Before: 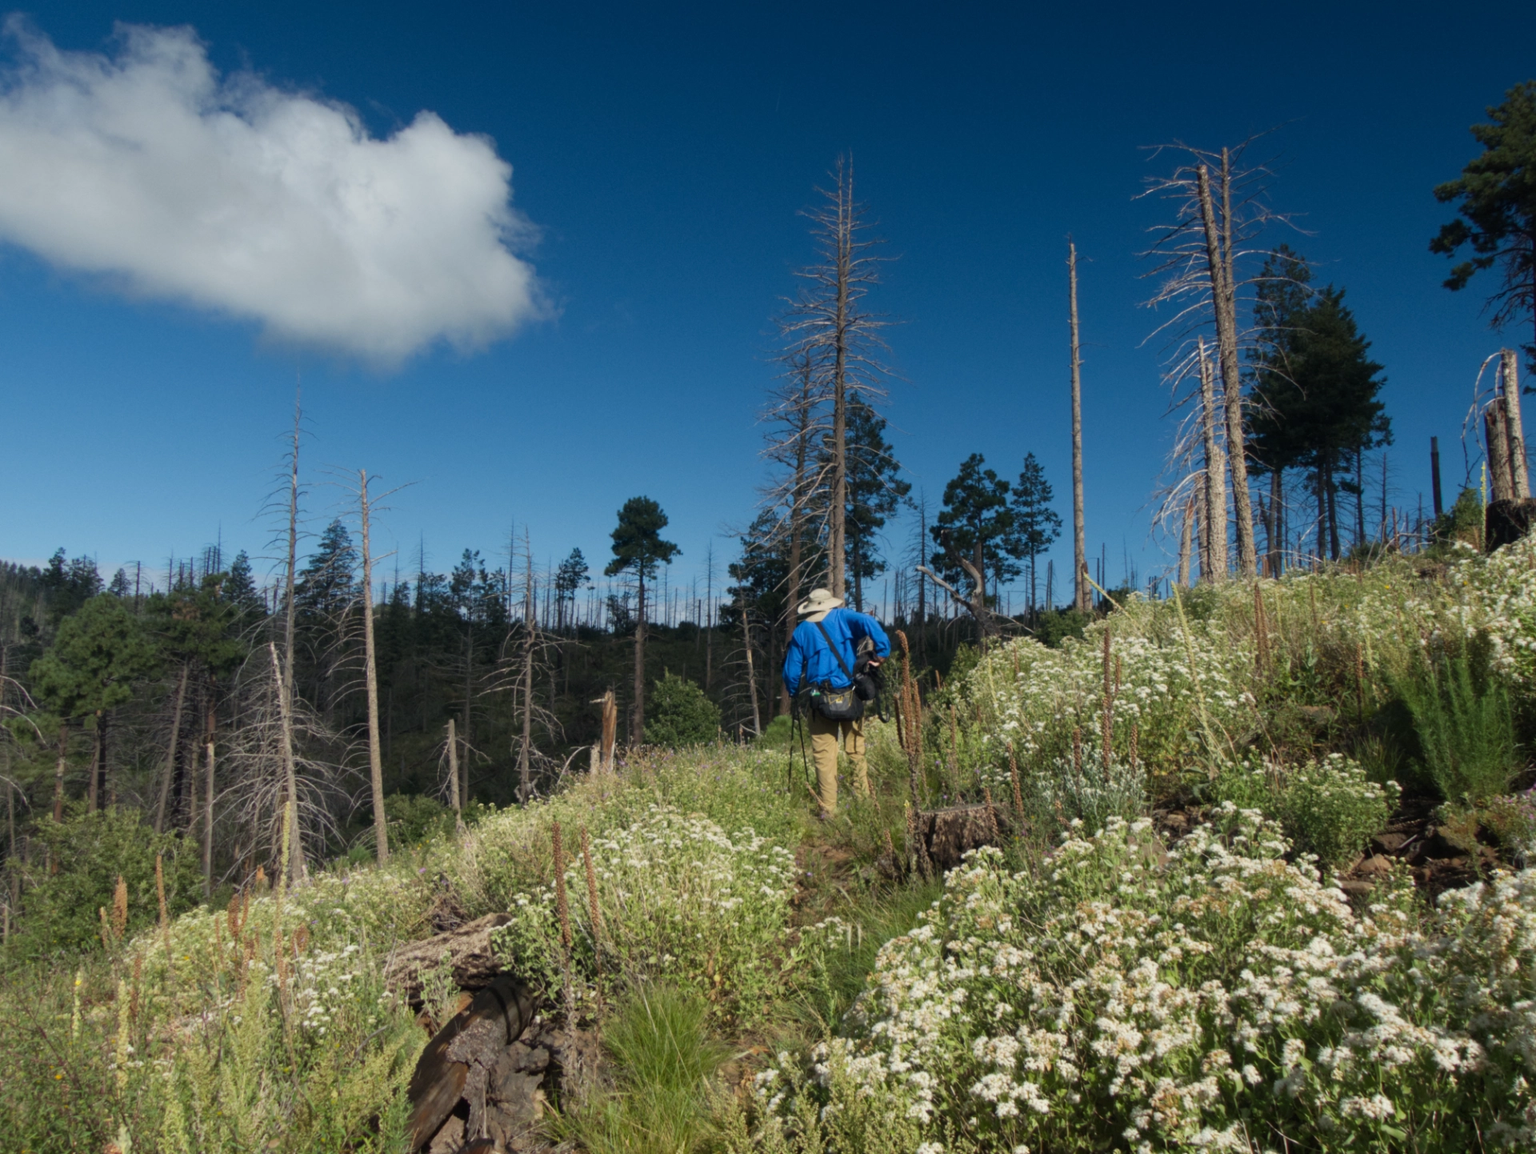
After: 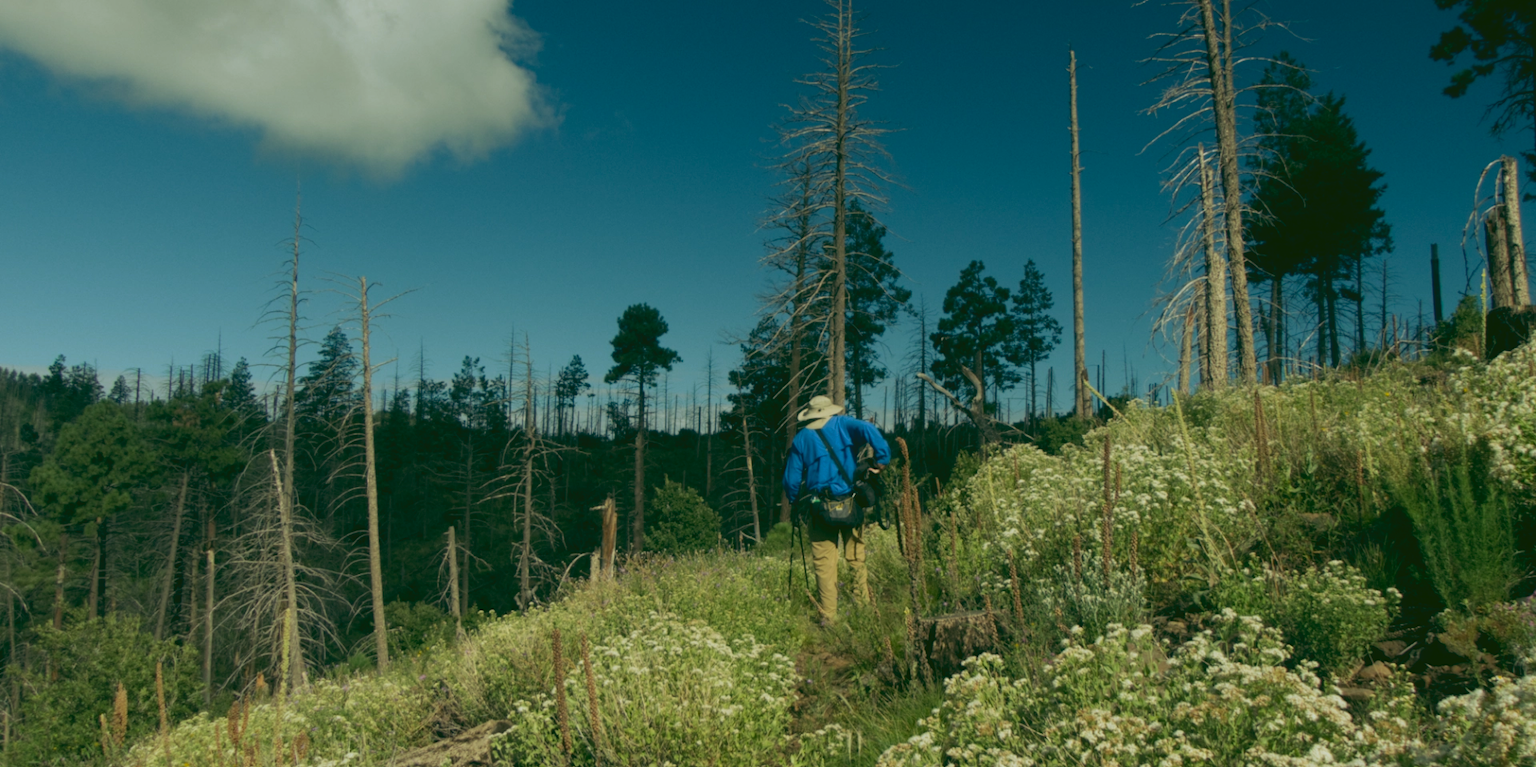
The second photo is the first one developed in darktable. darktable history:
rgb curve: curves: ch0 [(0.123, 0.061) (0.995, 0.887)]; ch1 [(0.06, 0.116) (1, 0.906)]; ch2 [(0, 0) (0.824, 0.69) (1, 1)], mode RGB, independent channels, compensate middle gray true
crop: top 16.727%, bottom 16.727%
bloom: size 38%, threshold 95%, strength 30%
